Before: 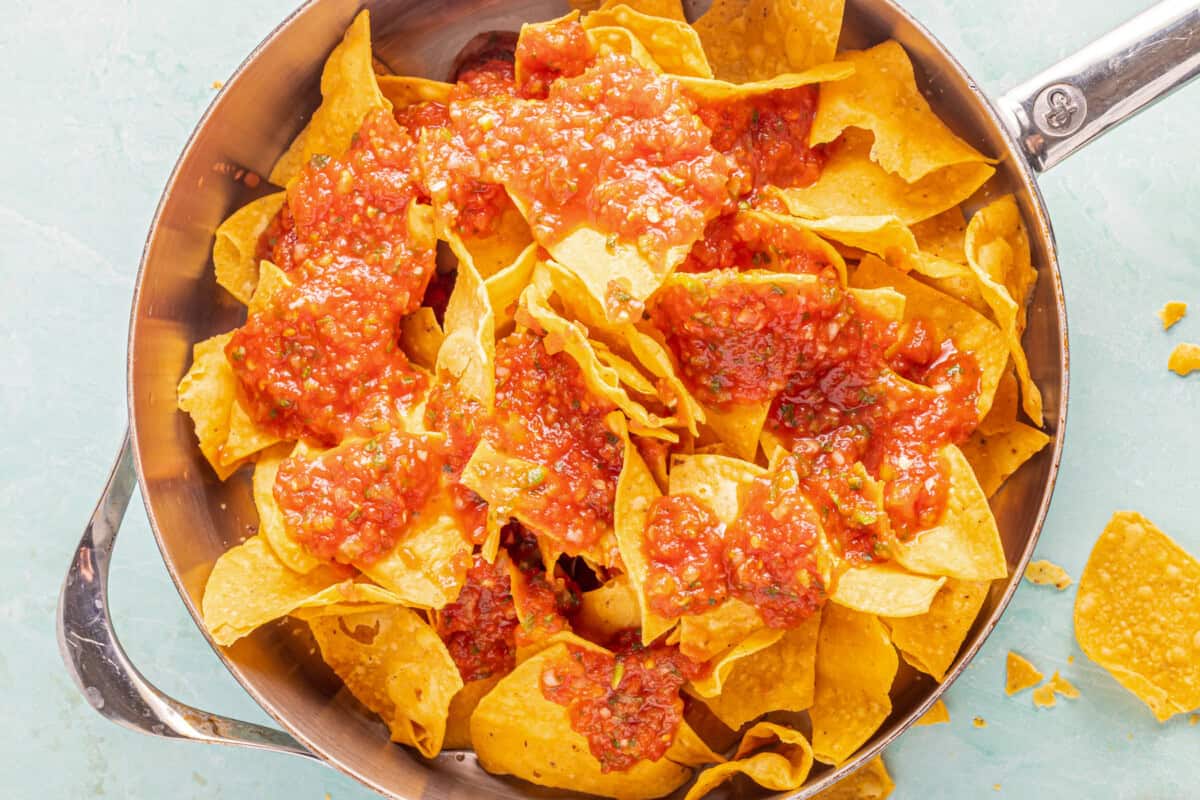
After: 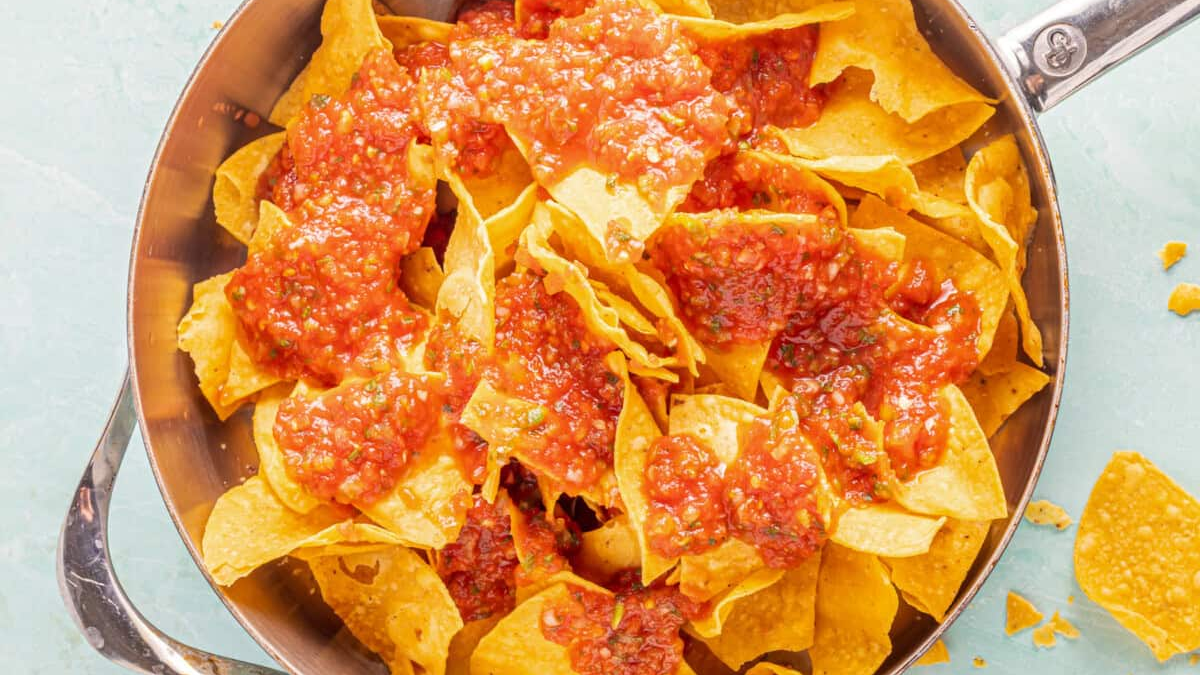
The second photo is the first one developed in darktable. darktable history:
crop: top 7.579%, bottom 7.995%
